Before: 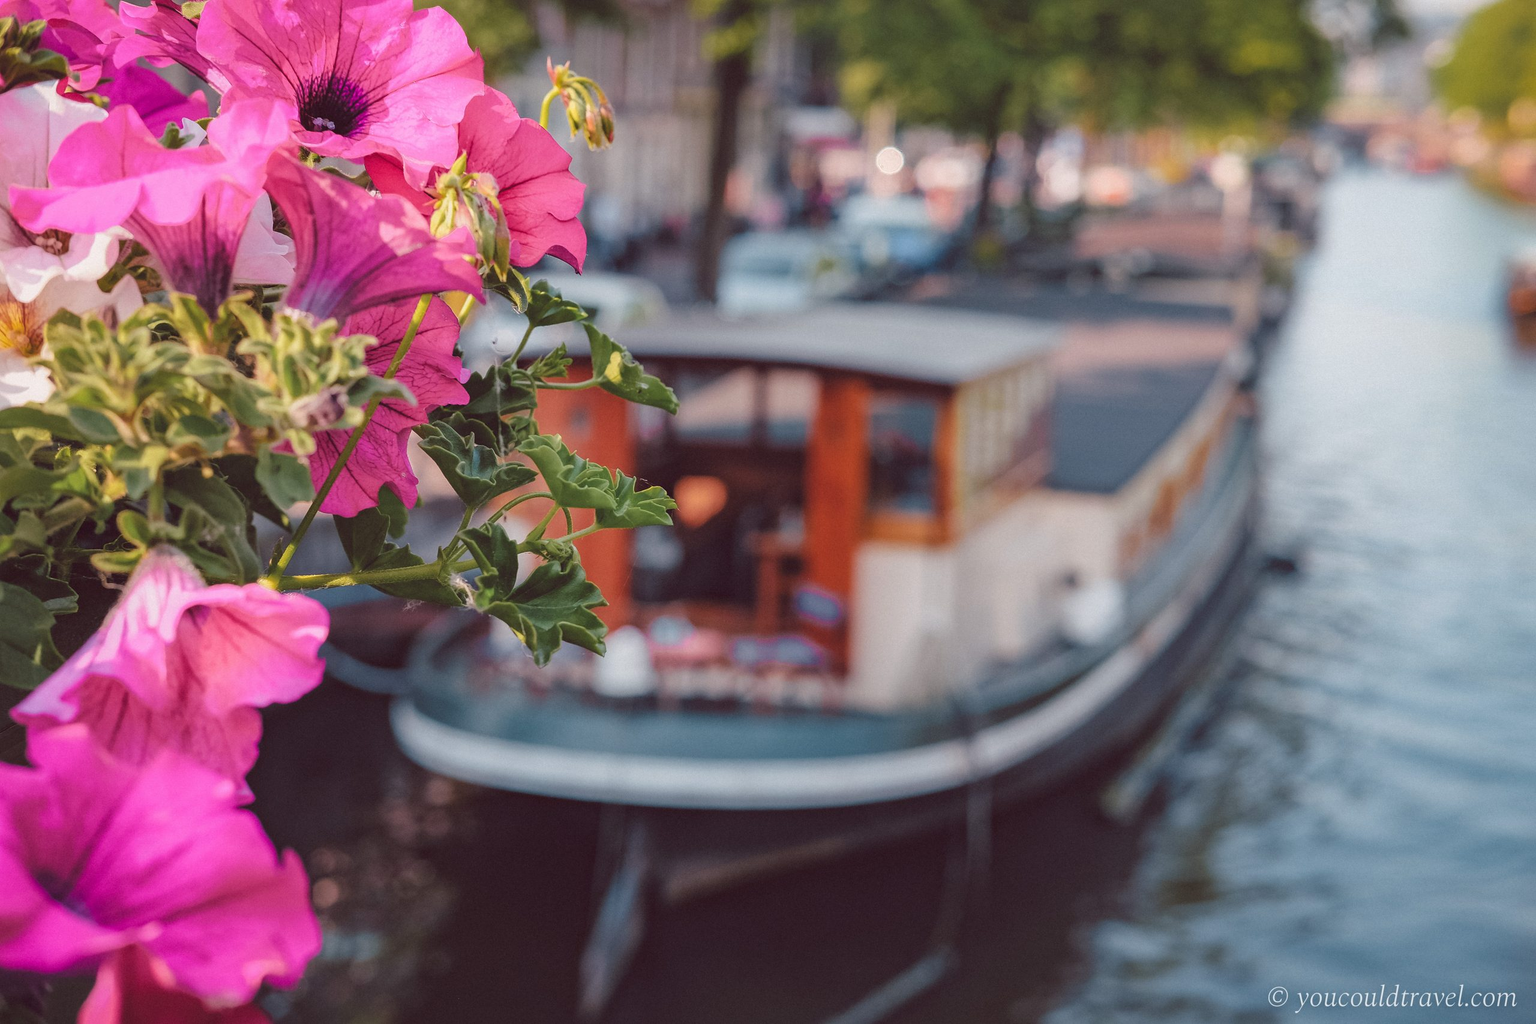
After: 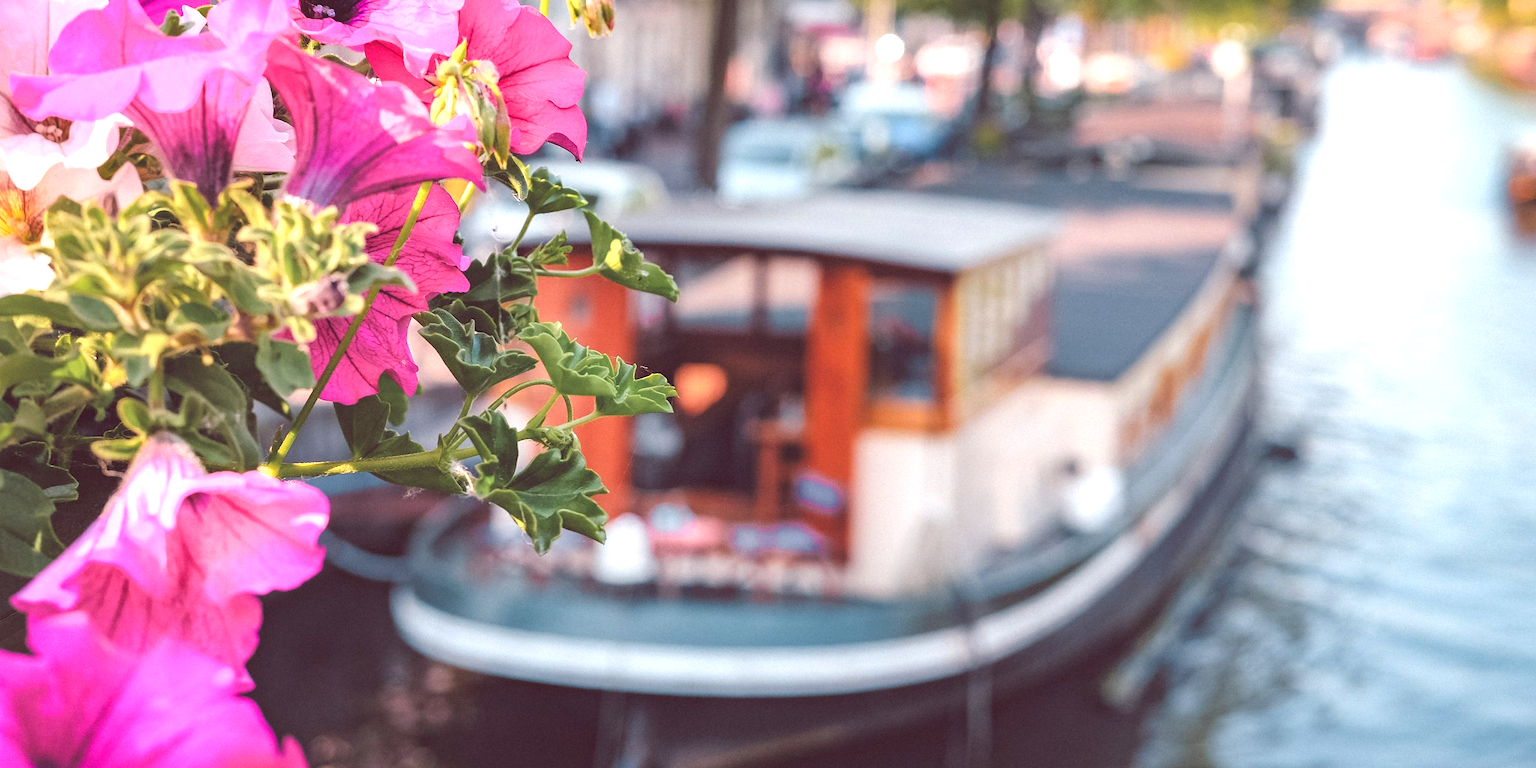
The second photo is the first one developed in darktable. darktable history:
crop: top 11.02%, bottom 13.89%
exposure: black level correction 0, exposure 0.903 EV, compensate highlight preservation false
